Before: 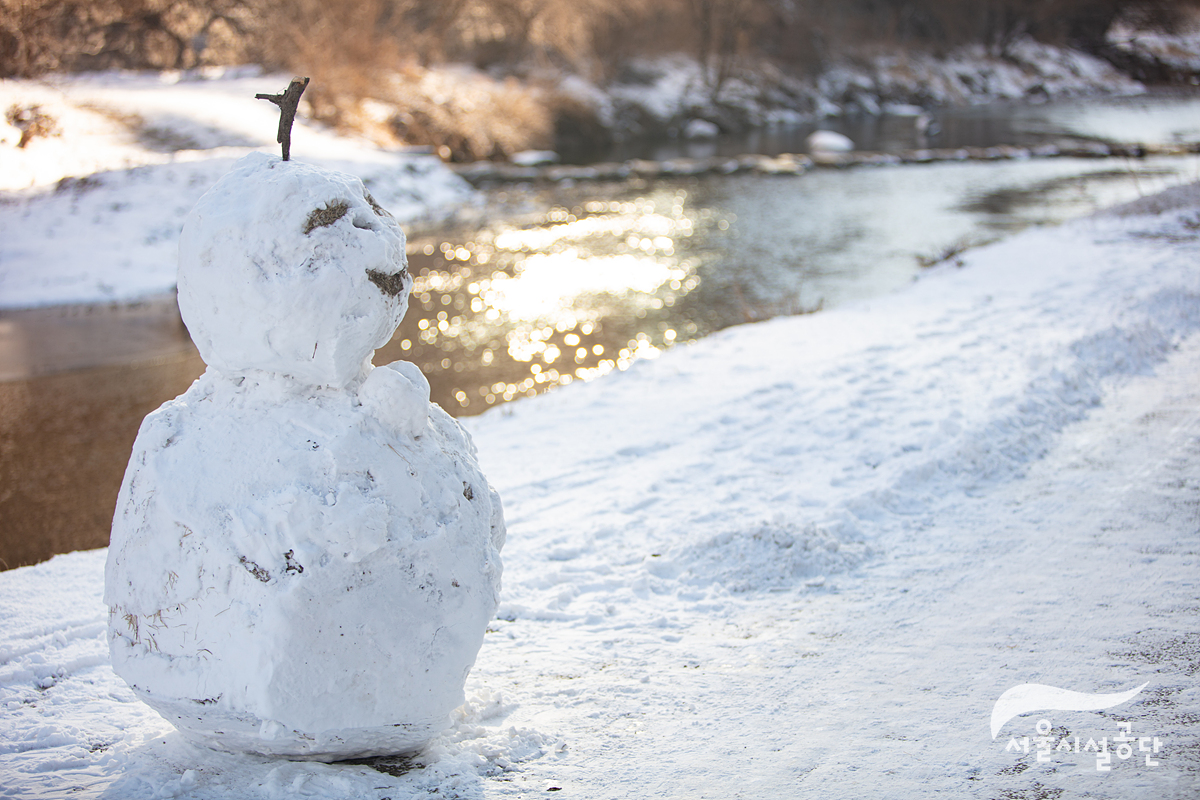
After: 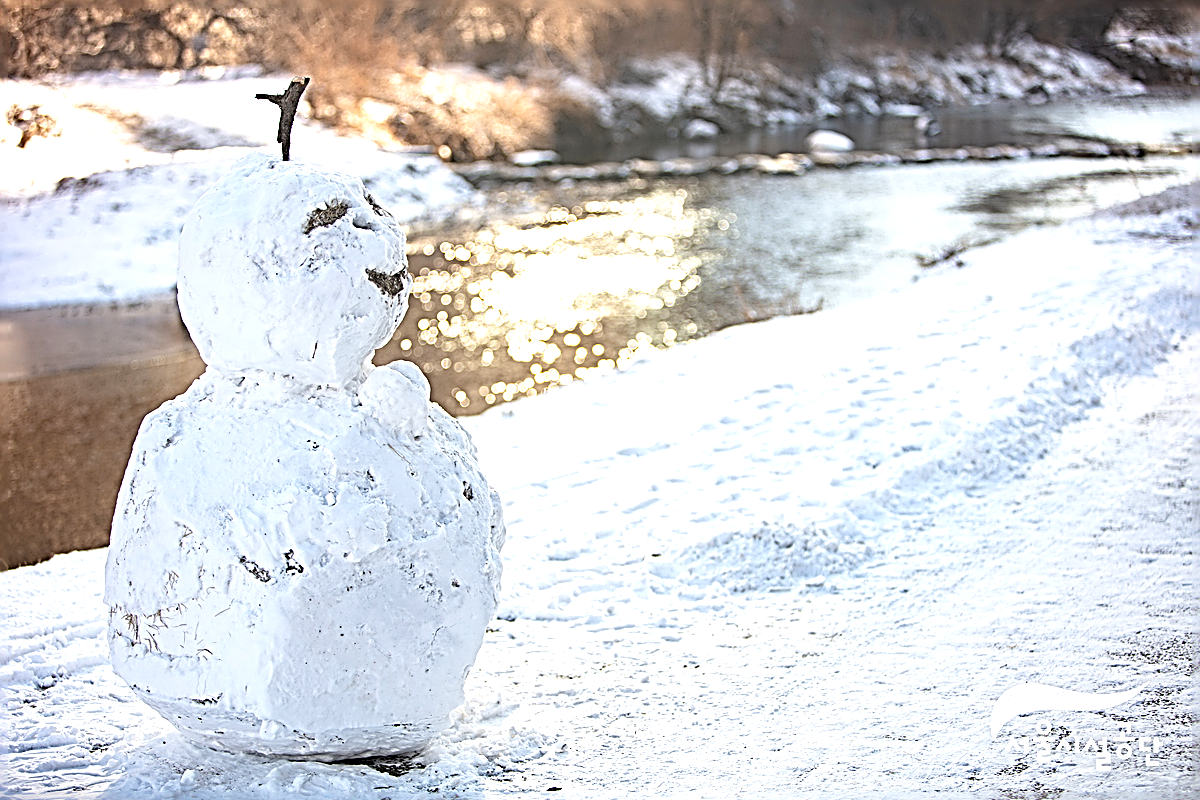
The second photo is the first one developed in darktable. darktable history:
sharpen: radius 3.158, amount 1.731
tone equalizer: on, module defaults
exposure: exposure 0.559 EV, compensate highlight preservation false
